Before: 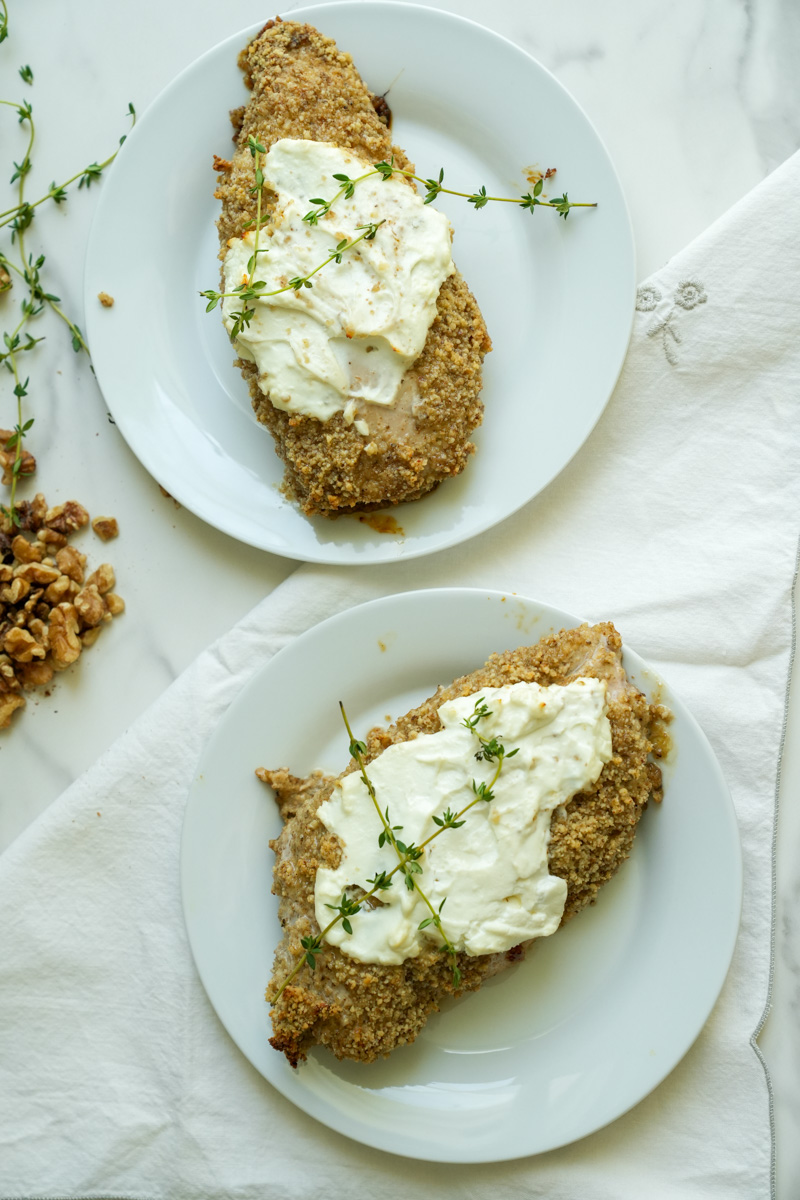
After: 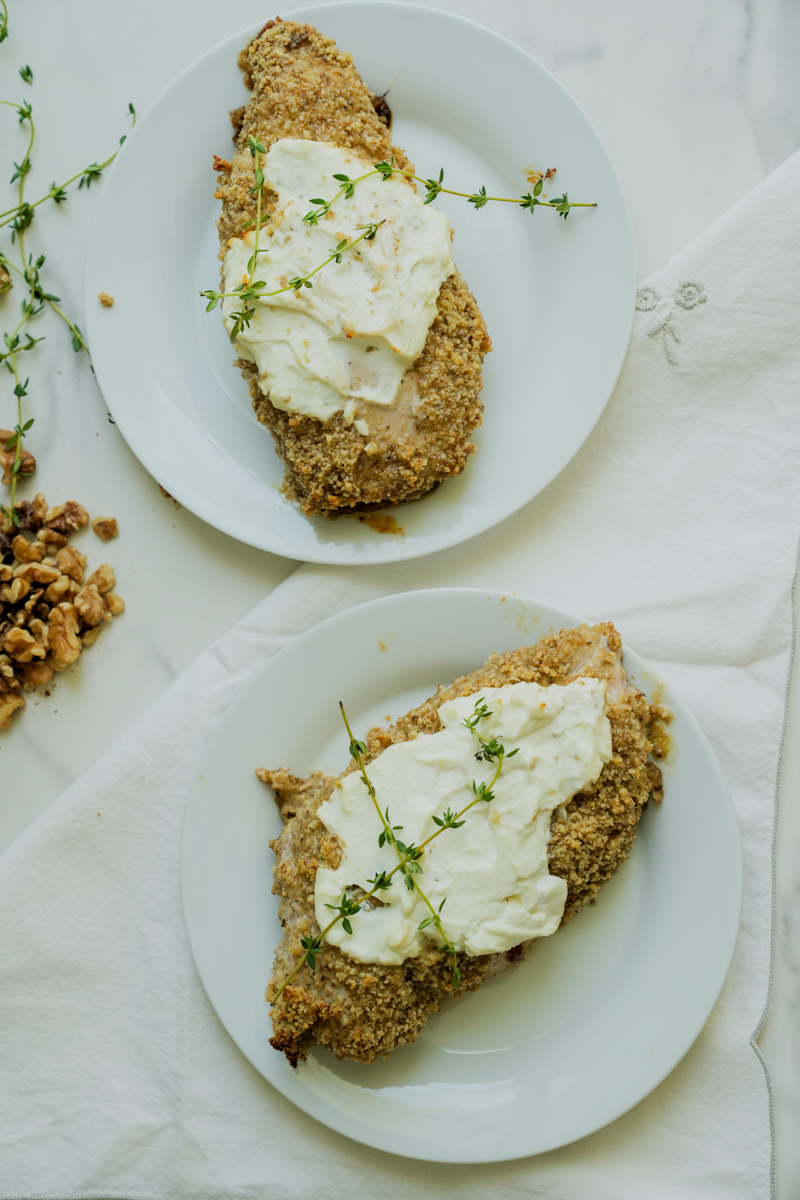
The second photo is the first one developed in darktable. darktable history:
filmic rgb: black relative exposure -7.65 EV, white relative exposure 4.56 EV, hardness 3.61, contrast 1.057
